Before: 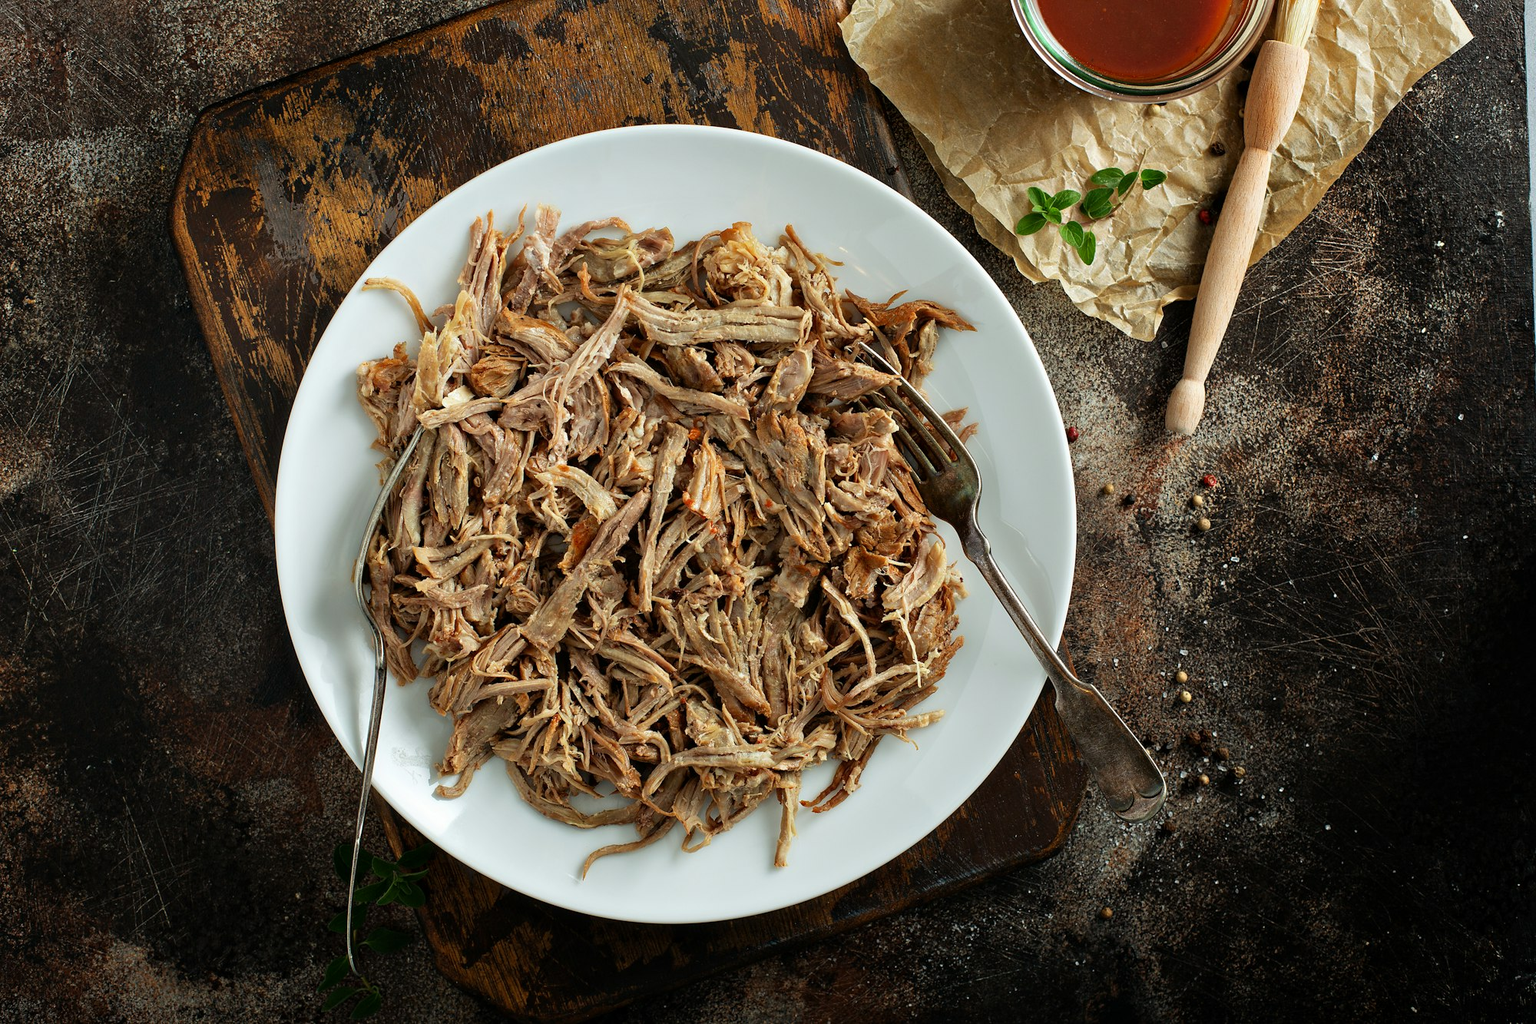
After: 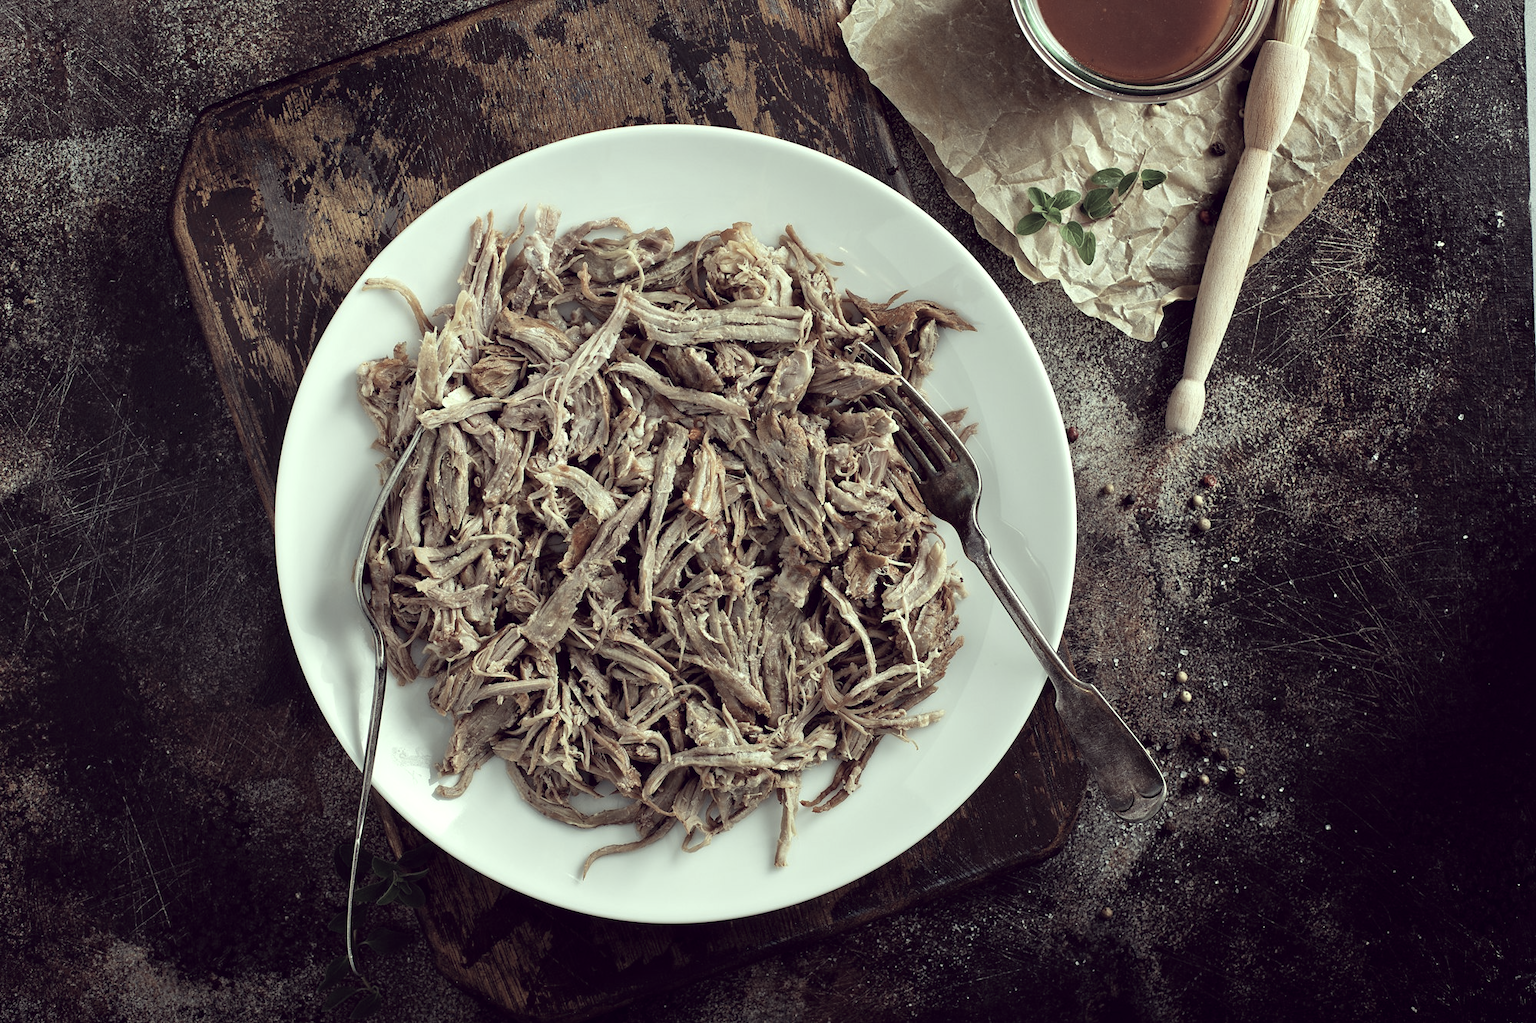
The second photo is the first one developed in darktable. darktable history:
exposure: exposure 0.188 EV, compensate exposure bias true, compensate highlight preservation false
color correction: highlights a* -20.28, highlights b* 20.87, shadows a* 19.88, shadows b* -19.93, saturation 0.379
color zones: process mode strong
